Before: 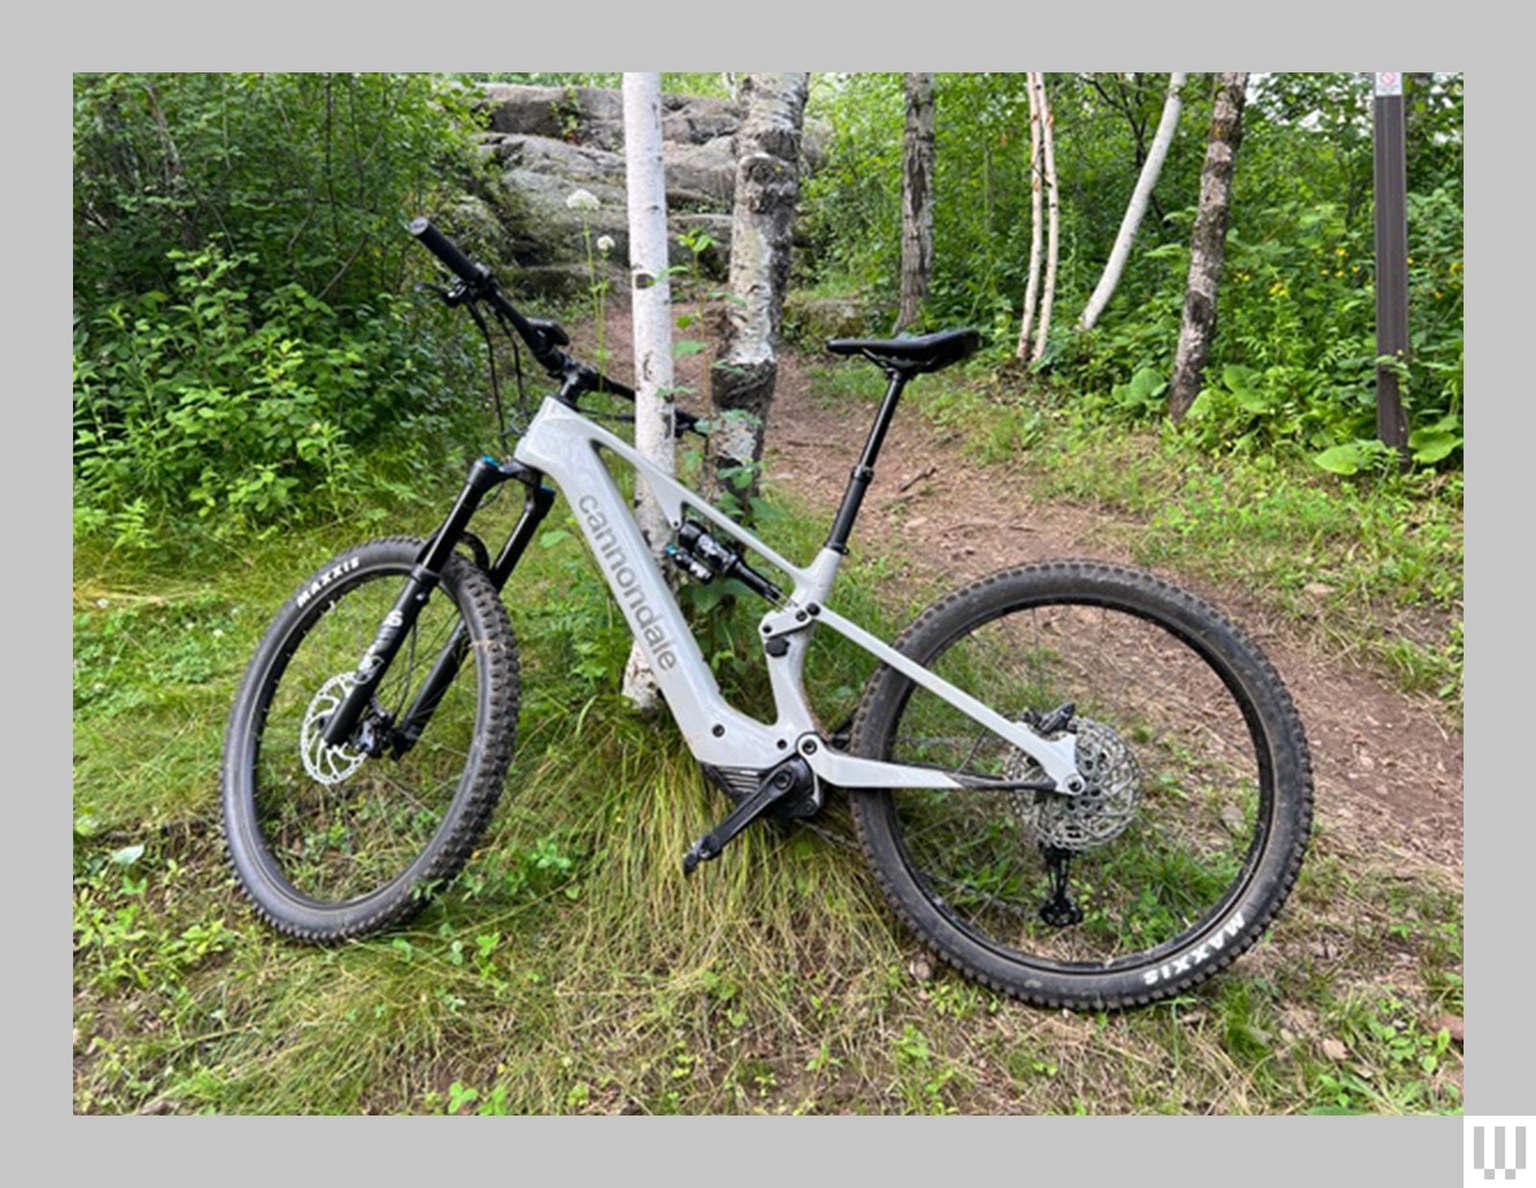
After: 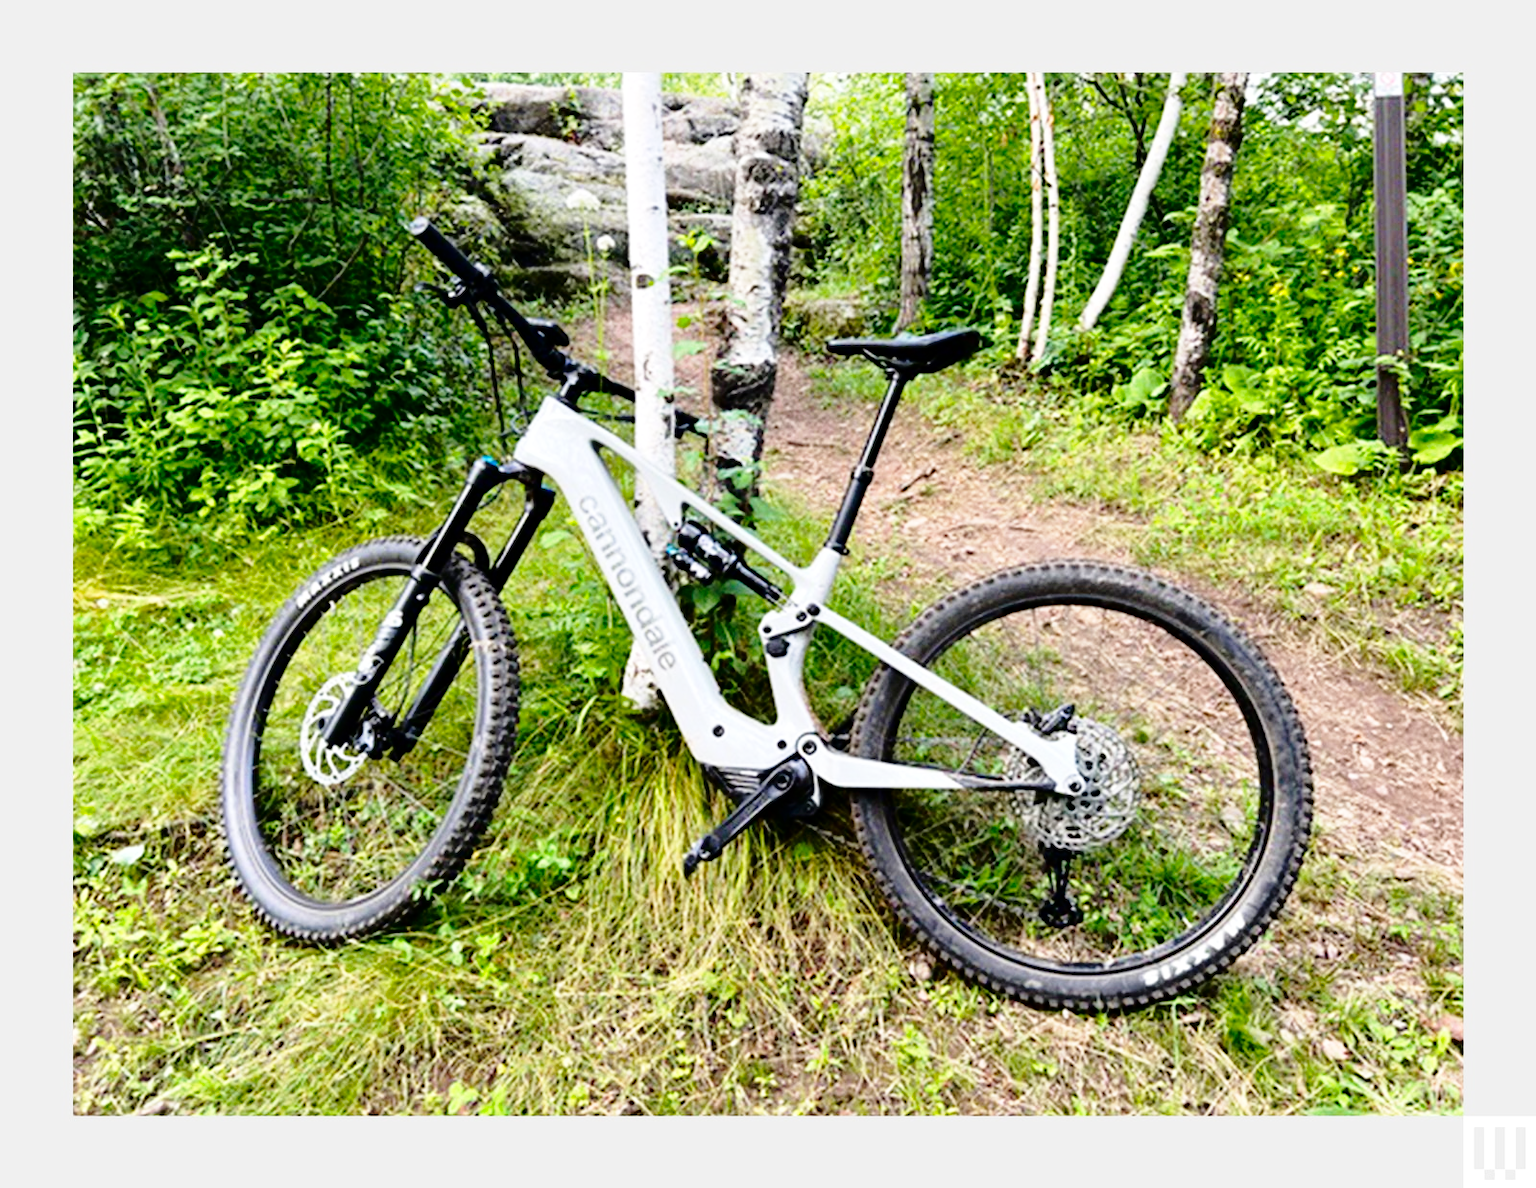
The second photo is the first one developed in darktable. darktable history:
base curve: curves: ch0 [(0, 0) (0.028, 0.03) (0.121, 0.232) (0.46, 0.748) (0.859, 0.968) (1, 1)], preserve colors none
exposure: compensate highlight preservation false
color balance: contrast 8.5%, output saturation 105%
fill light: exposure -2 EV, width 8.6
